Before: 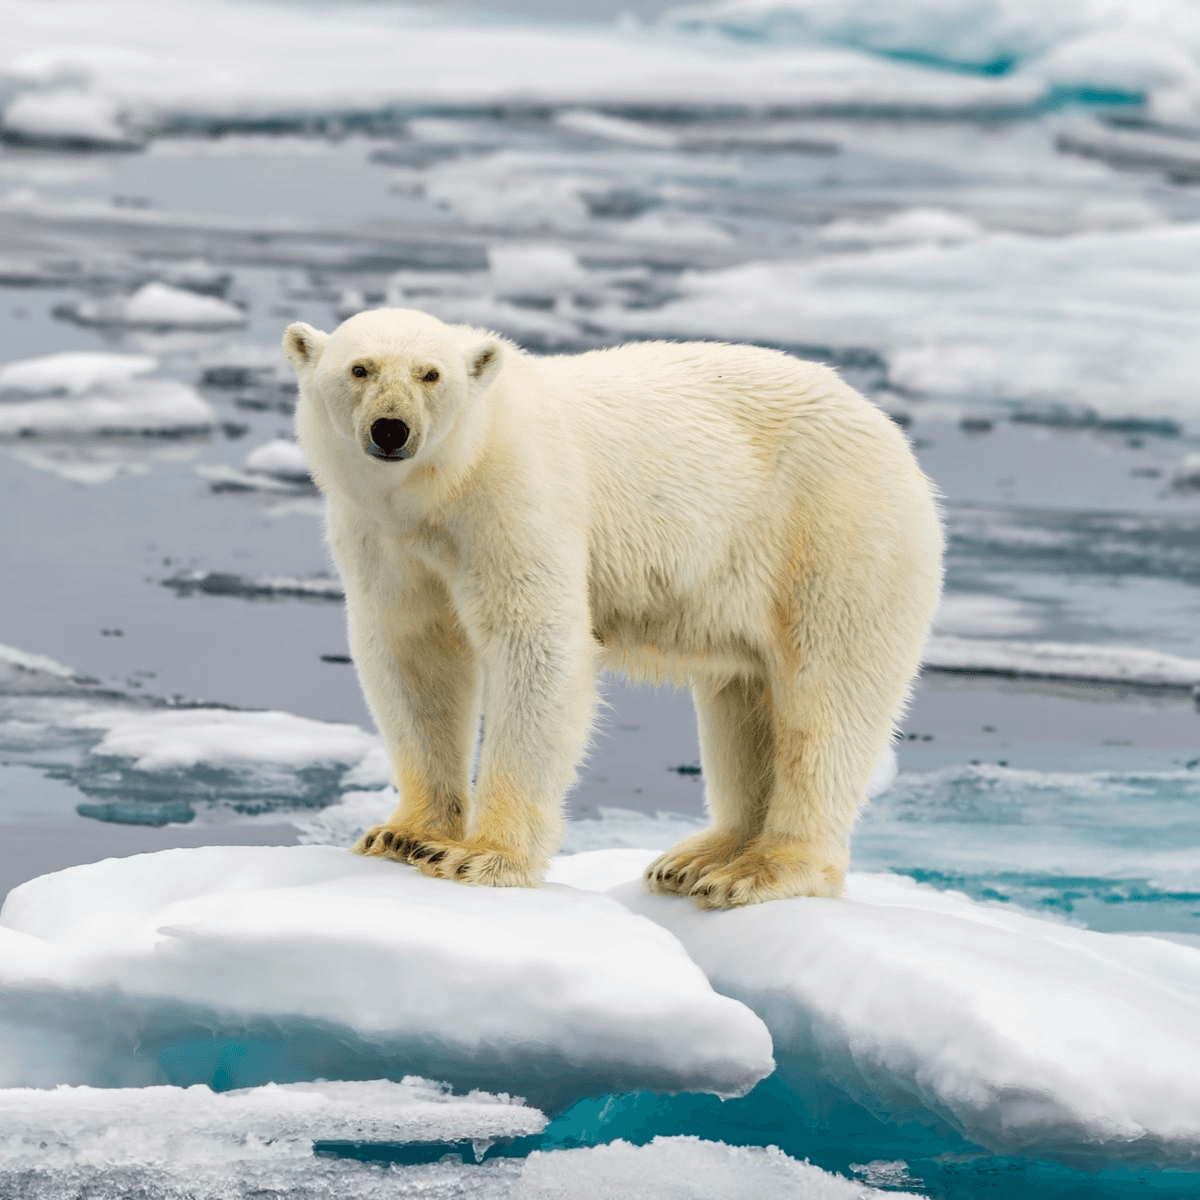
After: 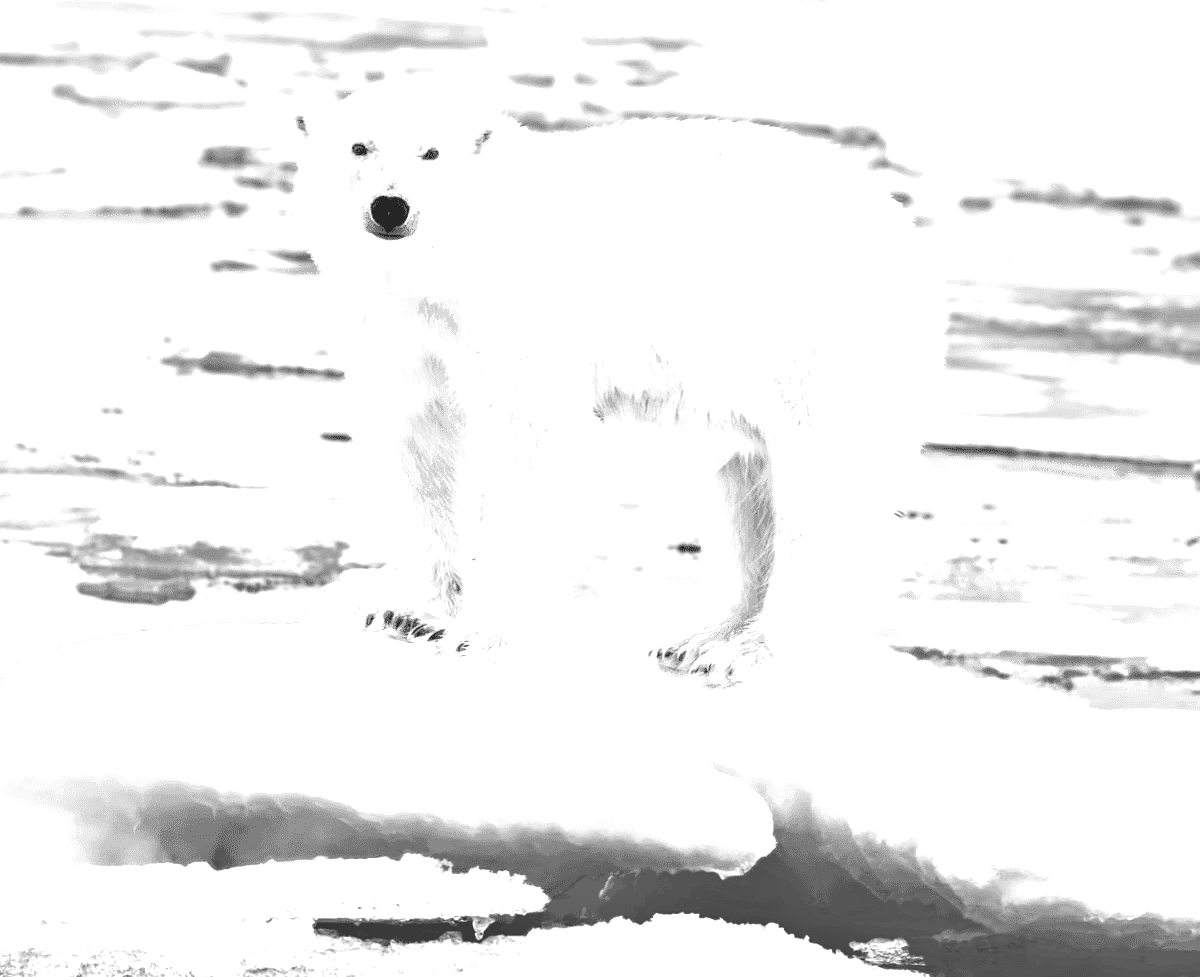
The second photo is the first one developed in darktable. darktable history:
exposure: black level correction 0, exposure -0.766 EV, compensate highlight preservation false
monochrome: on, module defaults
tone equalizer: -7 EV 0.15 EV, -6 EV 0.6 EV, -5 EV 1.15 EV, -4 EV 1.33 EV, -3 EV 1.15 EV, -2 EV 0.6 EV, -1 EV 0.15 EV, mask exposure compensation -0.5 EV
color correction: highlights a* 5.59, highlights b* 5.24, saturation 0.68
white balance: red 4.26, blue 1.802
crop and rotate: top 18.507%
